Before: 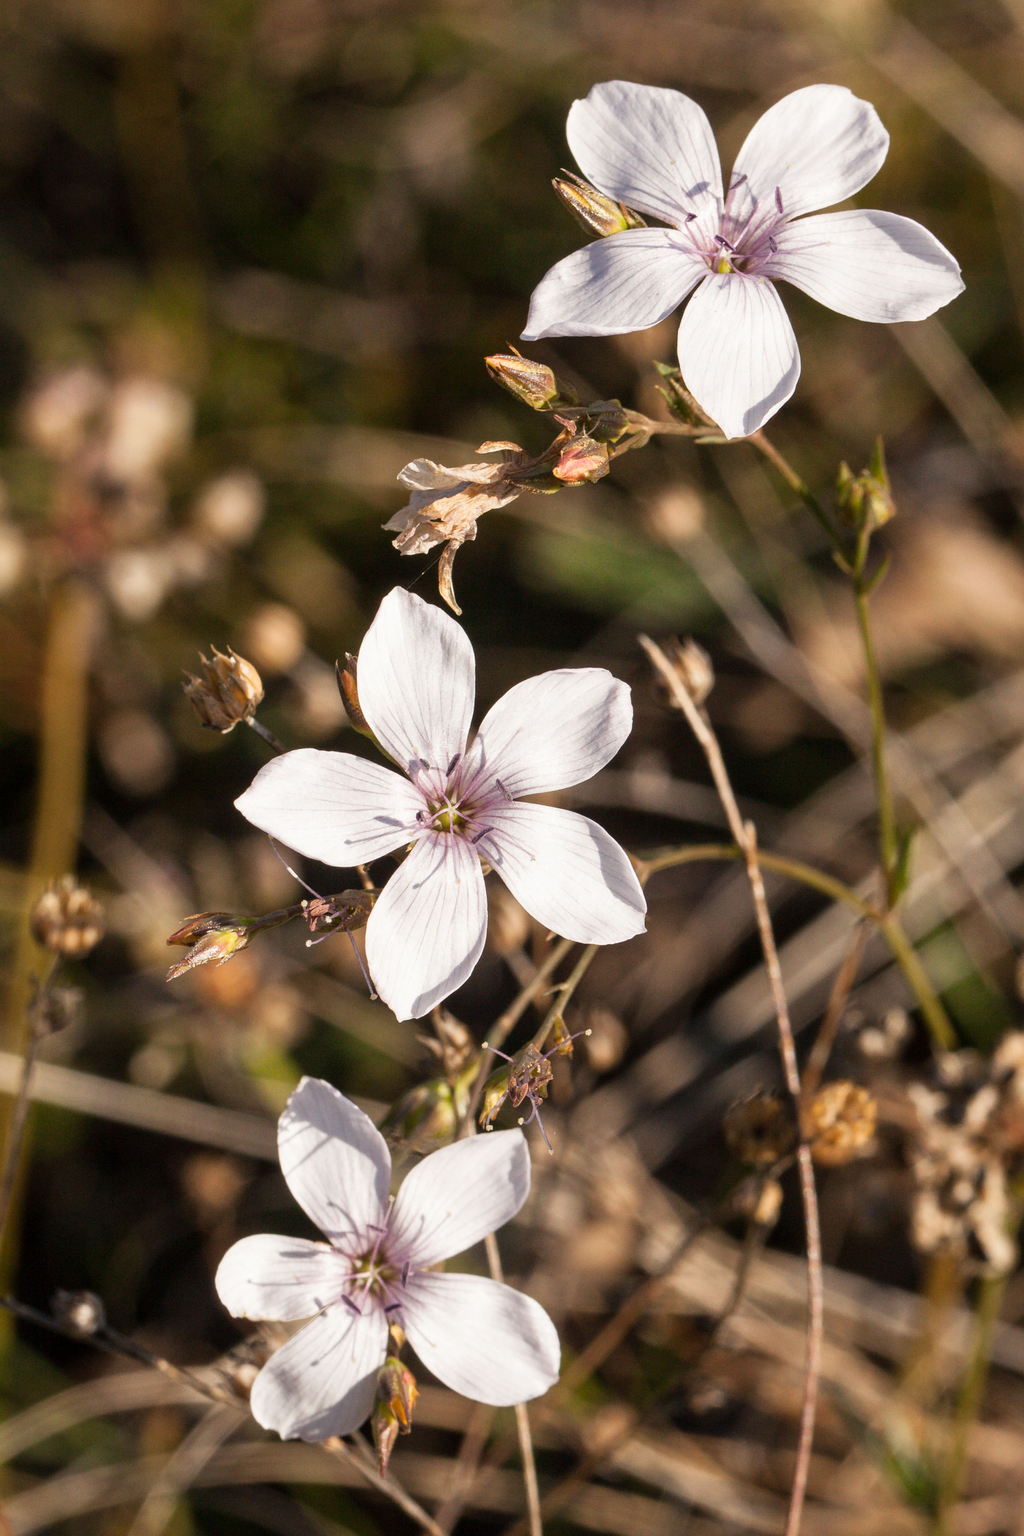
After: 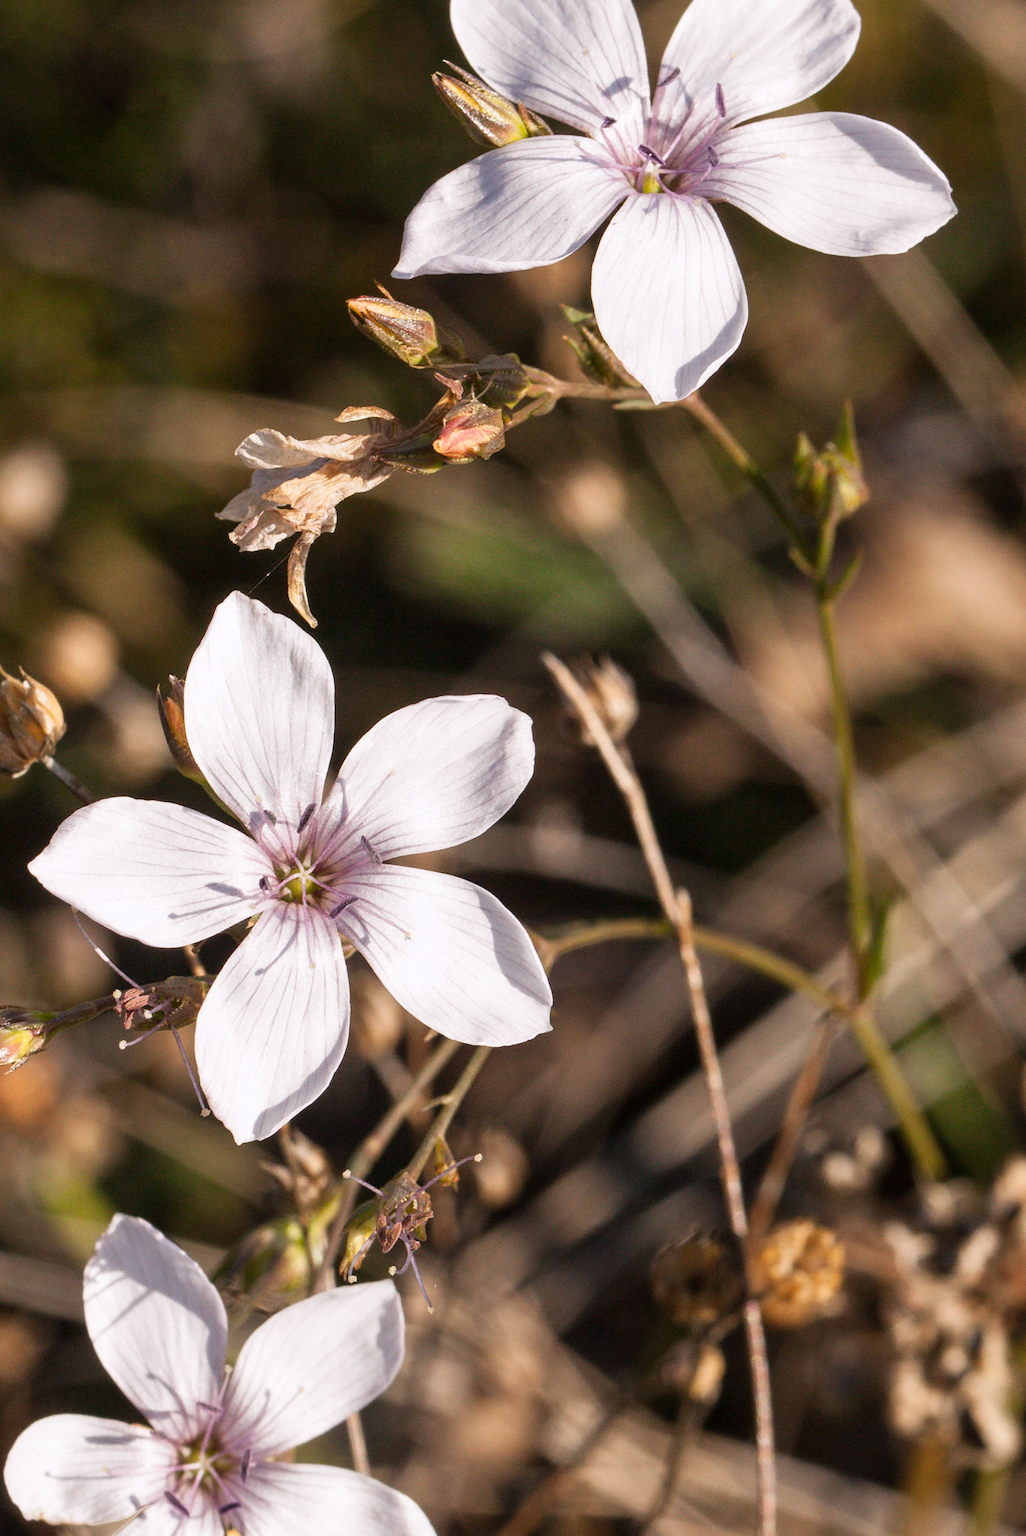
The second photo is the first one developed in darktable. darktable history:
white balance: red 1.004, blue 1.024
crop and rotate: left 20.74%, top 7.912%, right 0.375%, bottom 13.378%
